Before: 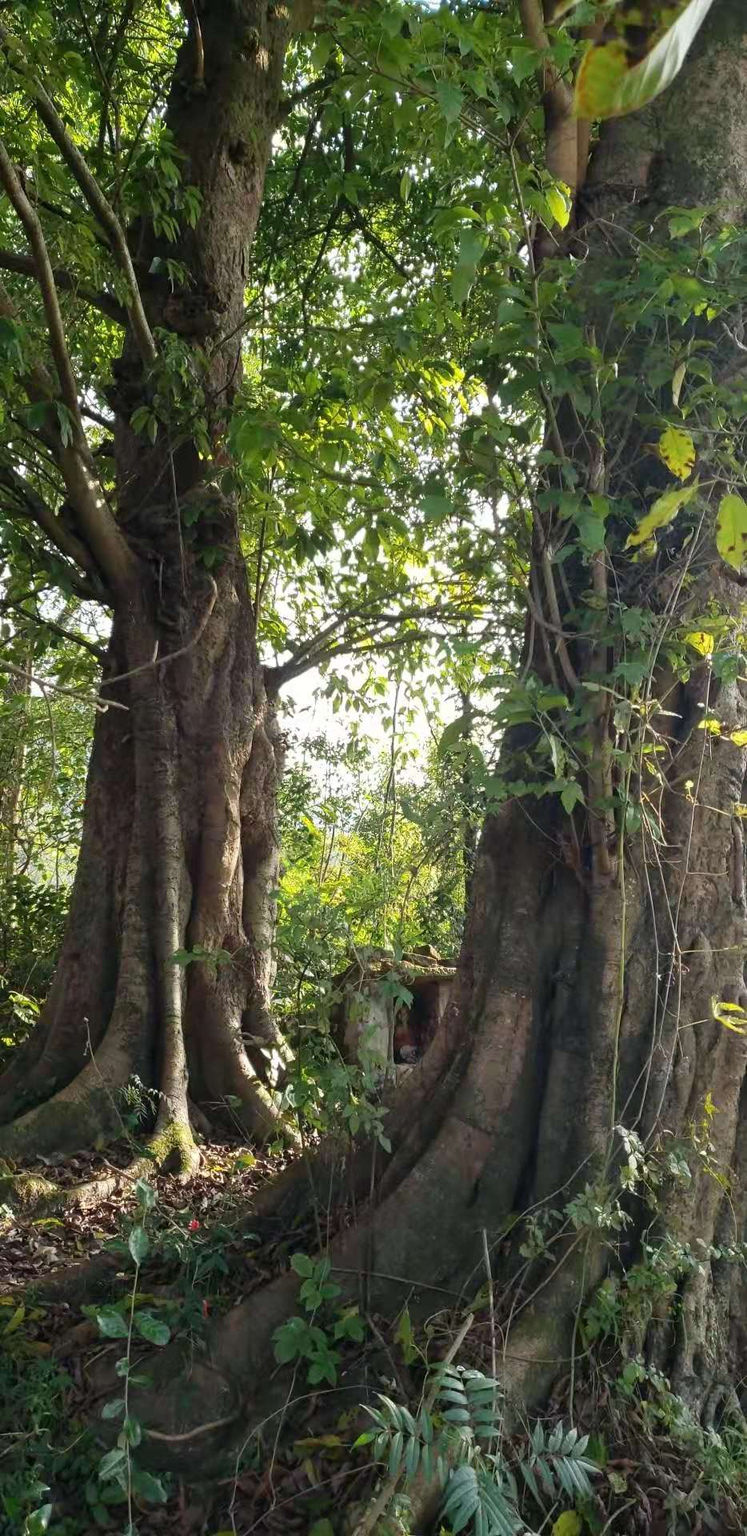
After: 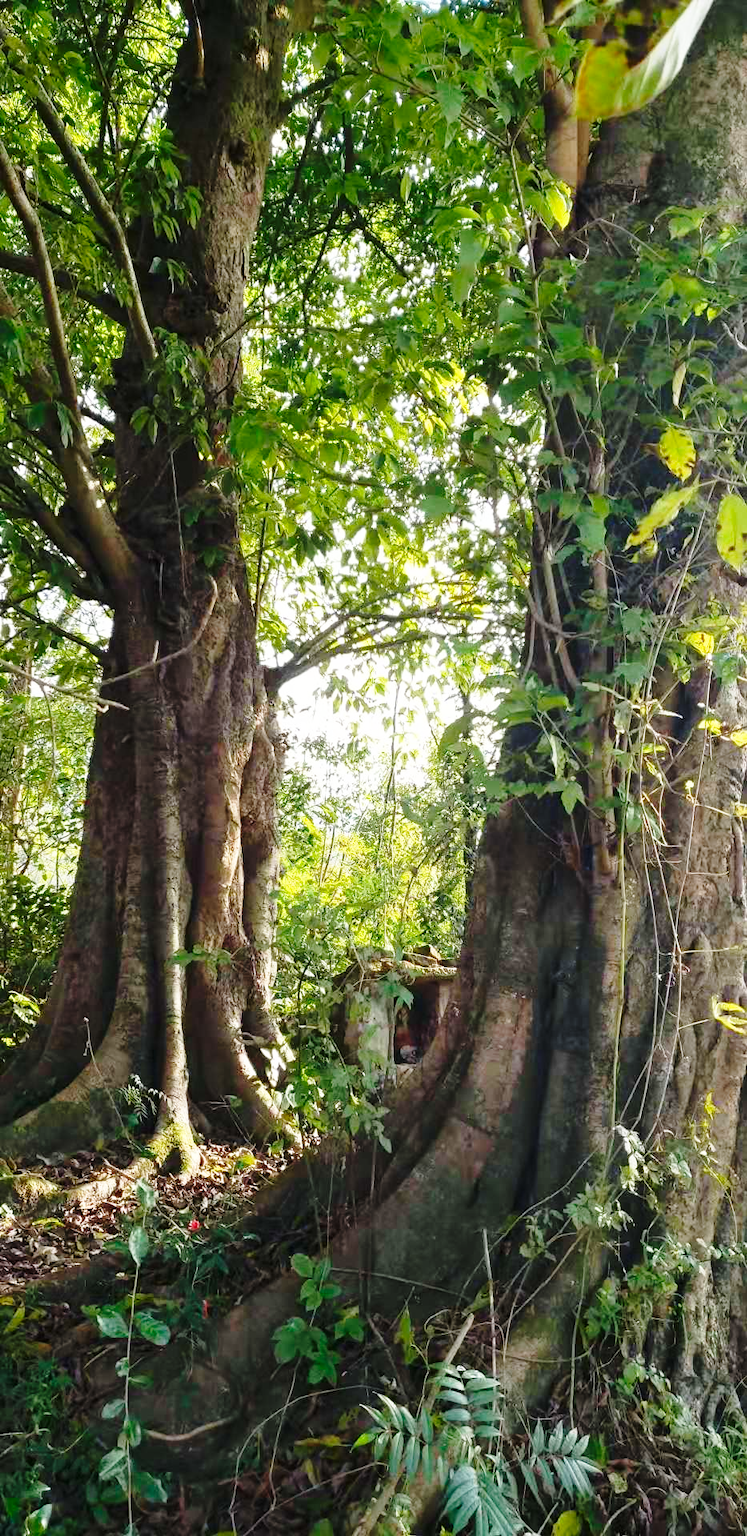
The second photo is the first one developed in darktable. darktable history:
base curve: curves: ch0 [(0, 0) (0.028, 0.03) (0.121, 0.232) (0.46, 0.748) (0.859, 0.968) (1, 1)], preserve colors none
contrast brightness saturation: saturation 0.099
